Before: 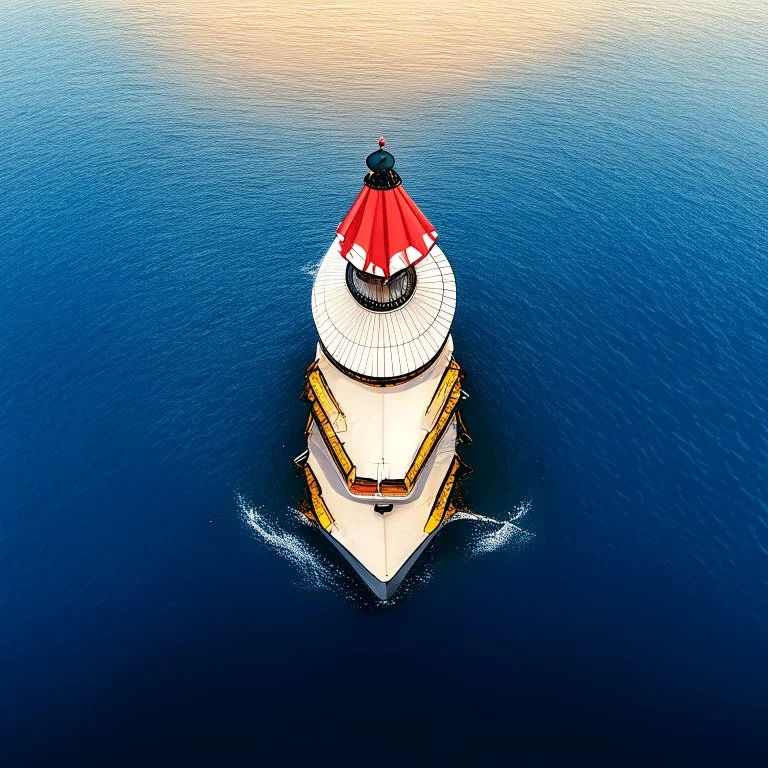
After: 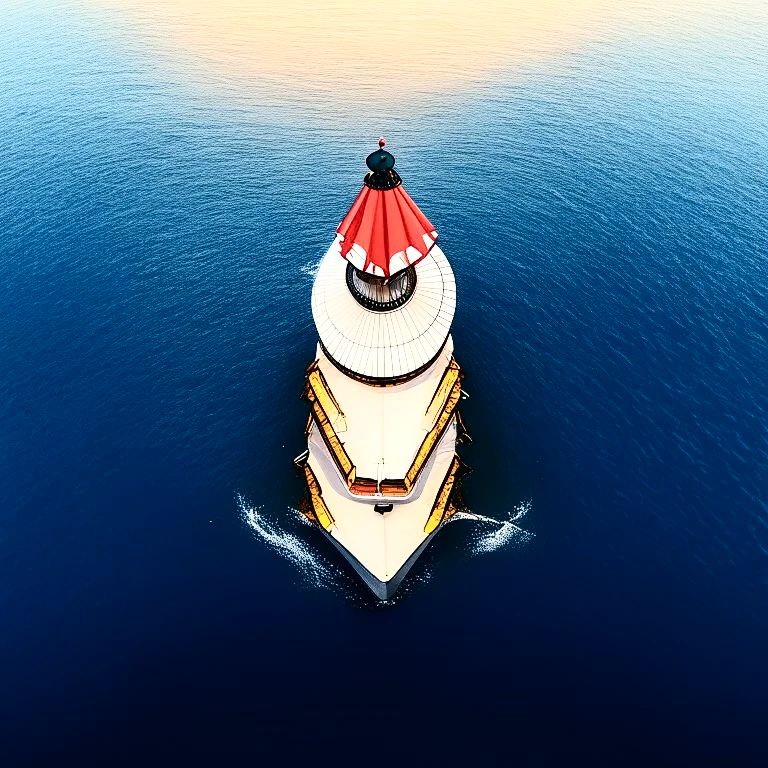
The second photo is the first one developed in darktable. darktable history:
contrast brightness saturation: contrast 0.392, brightness 0.102
